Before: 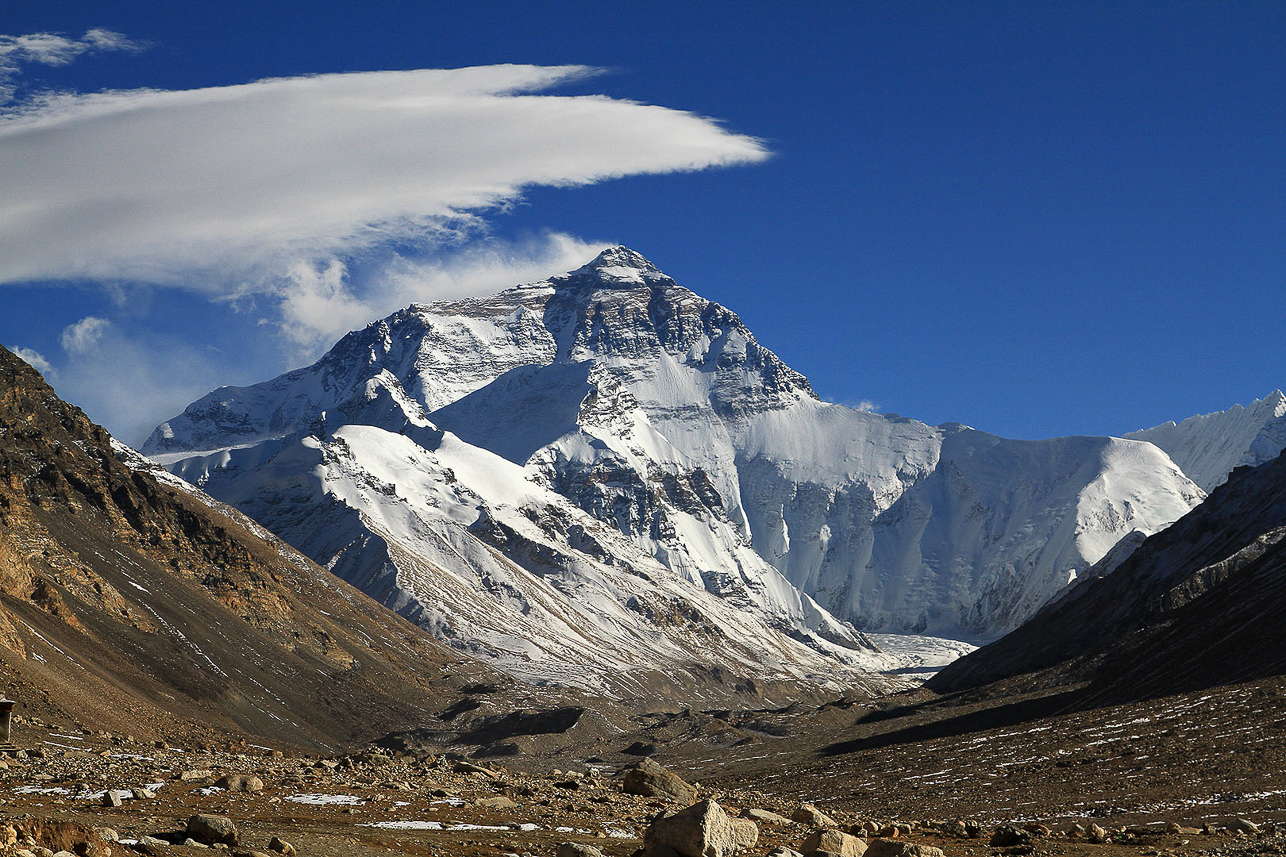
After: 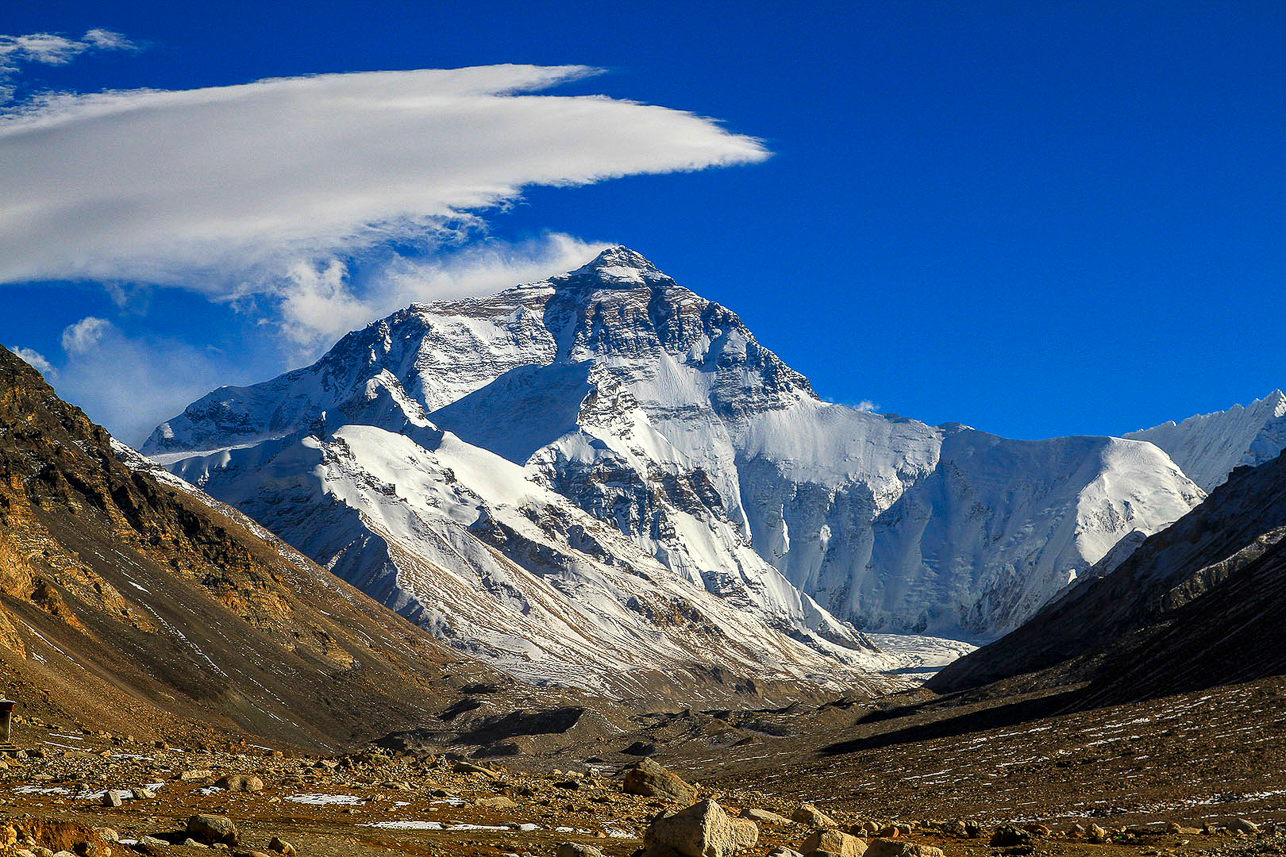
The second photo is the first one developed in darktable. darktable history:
local contrast: detail 130%
contrast brightness saturation: saturation 0.503
